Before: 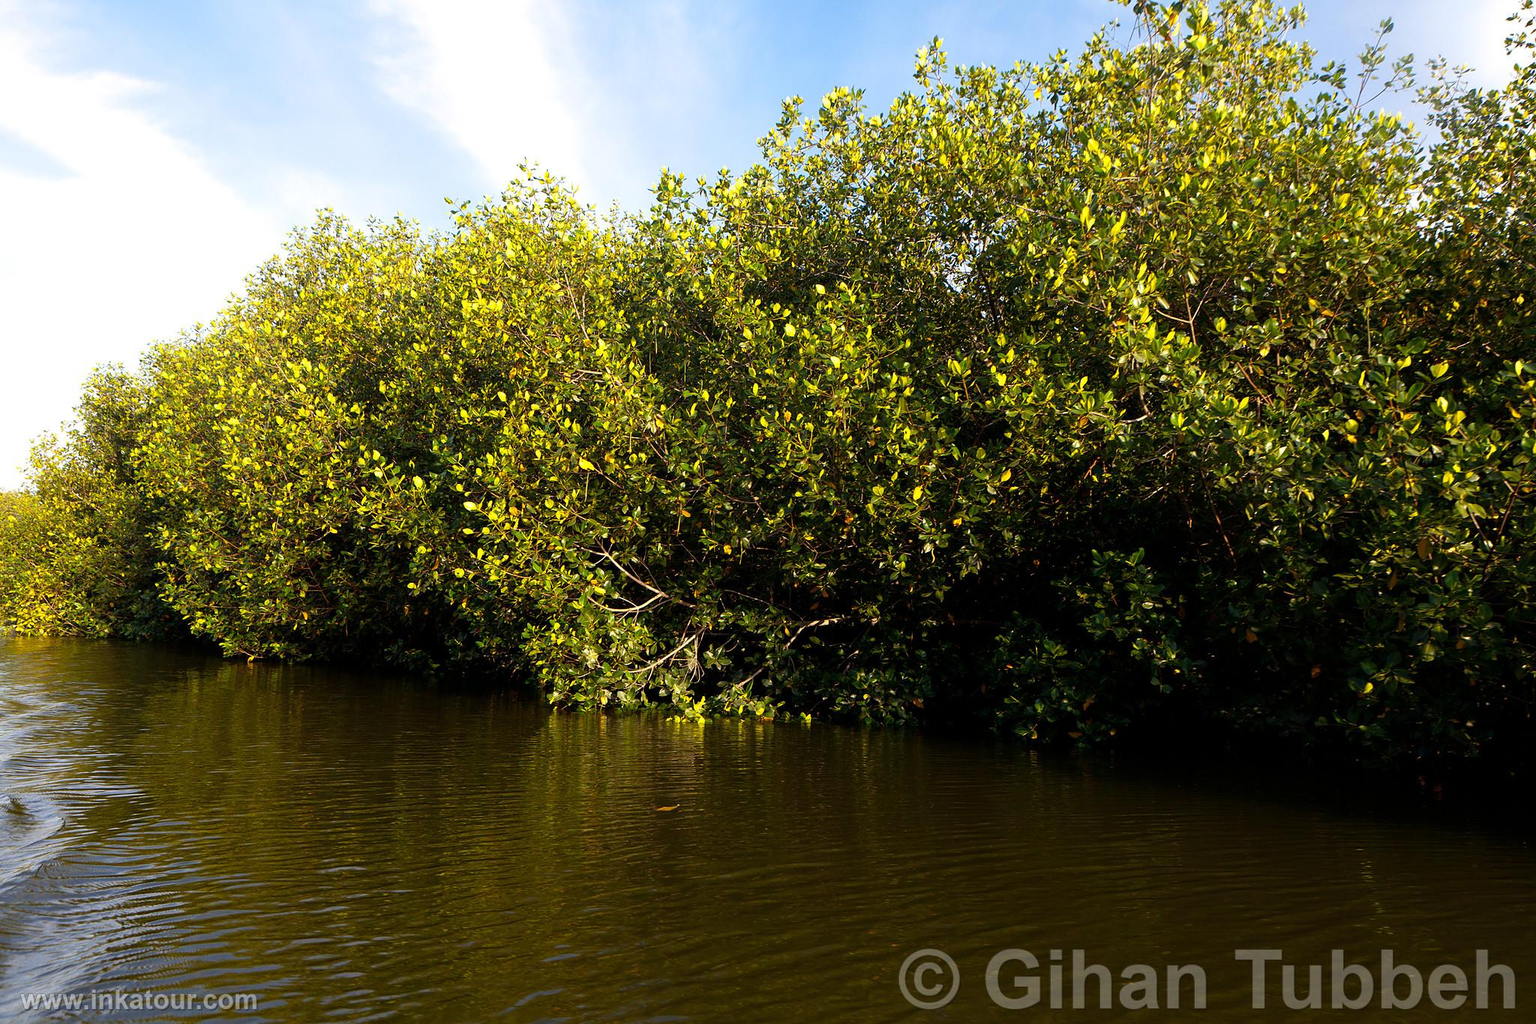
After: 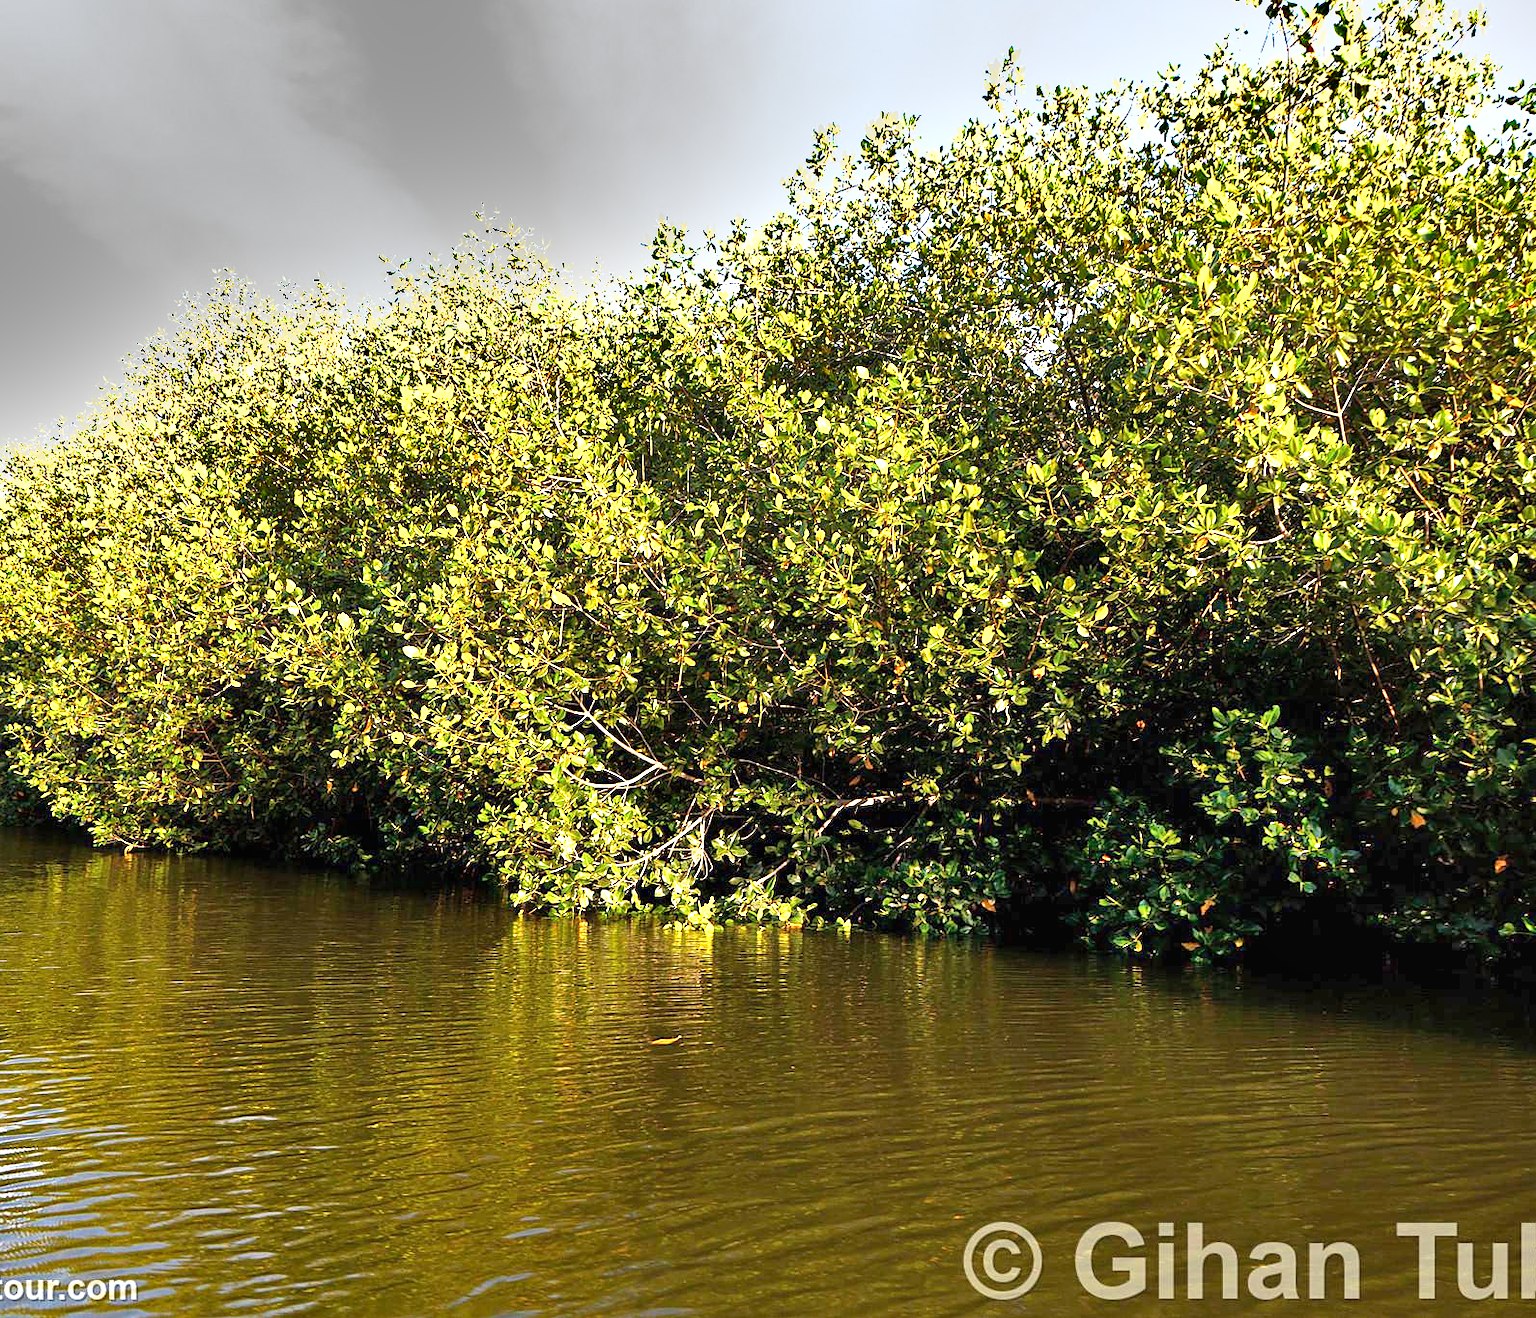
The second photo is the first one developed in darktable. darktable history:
exposure: black level correction 0, exposure 1.747 EV, compensate highlight preservation false
crop: left 9.859%, right 12.486%
sharpen: amount 0.214
shadows and highlights: shadows 58.63, highlights -60.53, soften with gaussian
tone curve: curves: ch0 [(0, 0) (0.003, 0.003) (0.011, 0.012) (0.025, 0.026) (0.044, 0.047) (0.069, 0.073) (0.1, 0.105) (0.136, 0.143) (0.177, 0.187) (0.224, 0.237) (0.277, 0.293) (0.335, 0.354) (0.399, 0.422) (0.468, 0.495) (0.543, 0.574) (0.623, 0.659) (0.709, 0.749) (0.801, 0.846) (0.898, 0.932) (1, 1)], preserve colors none
